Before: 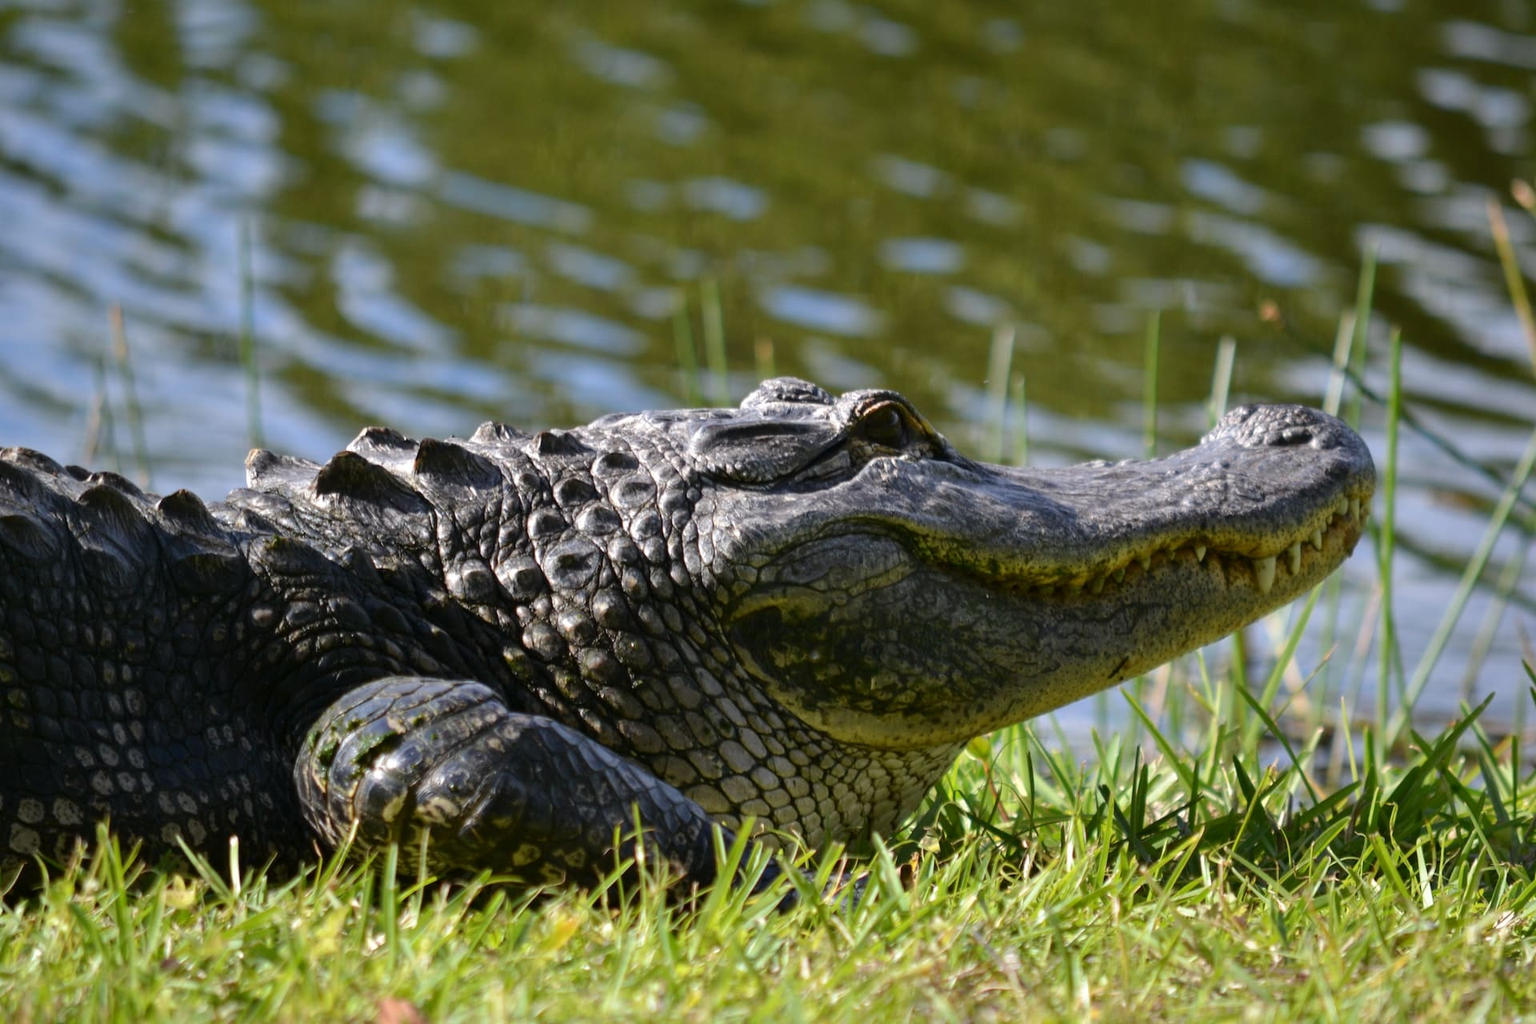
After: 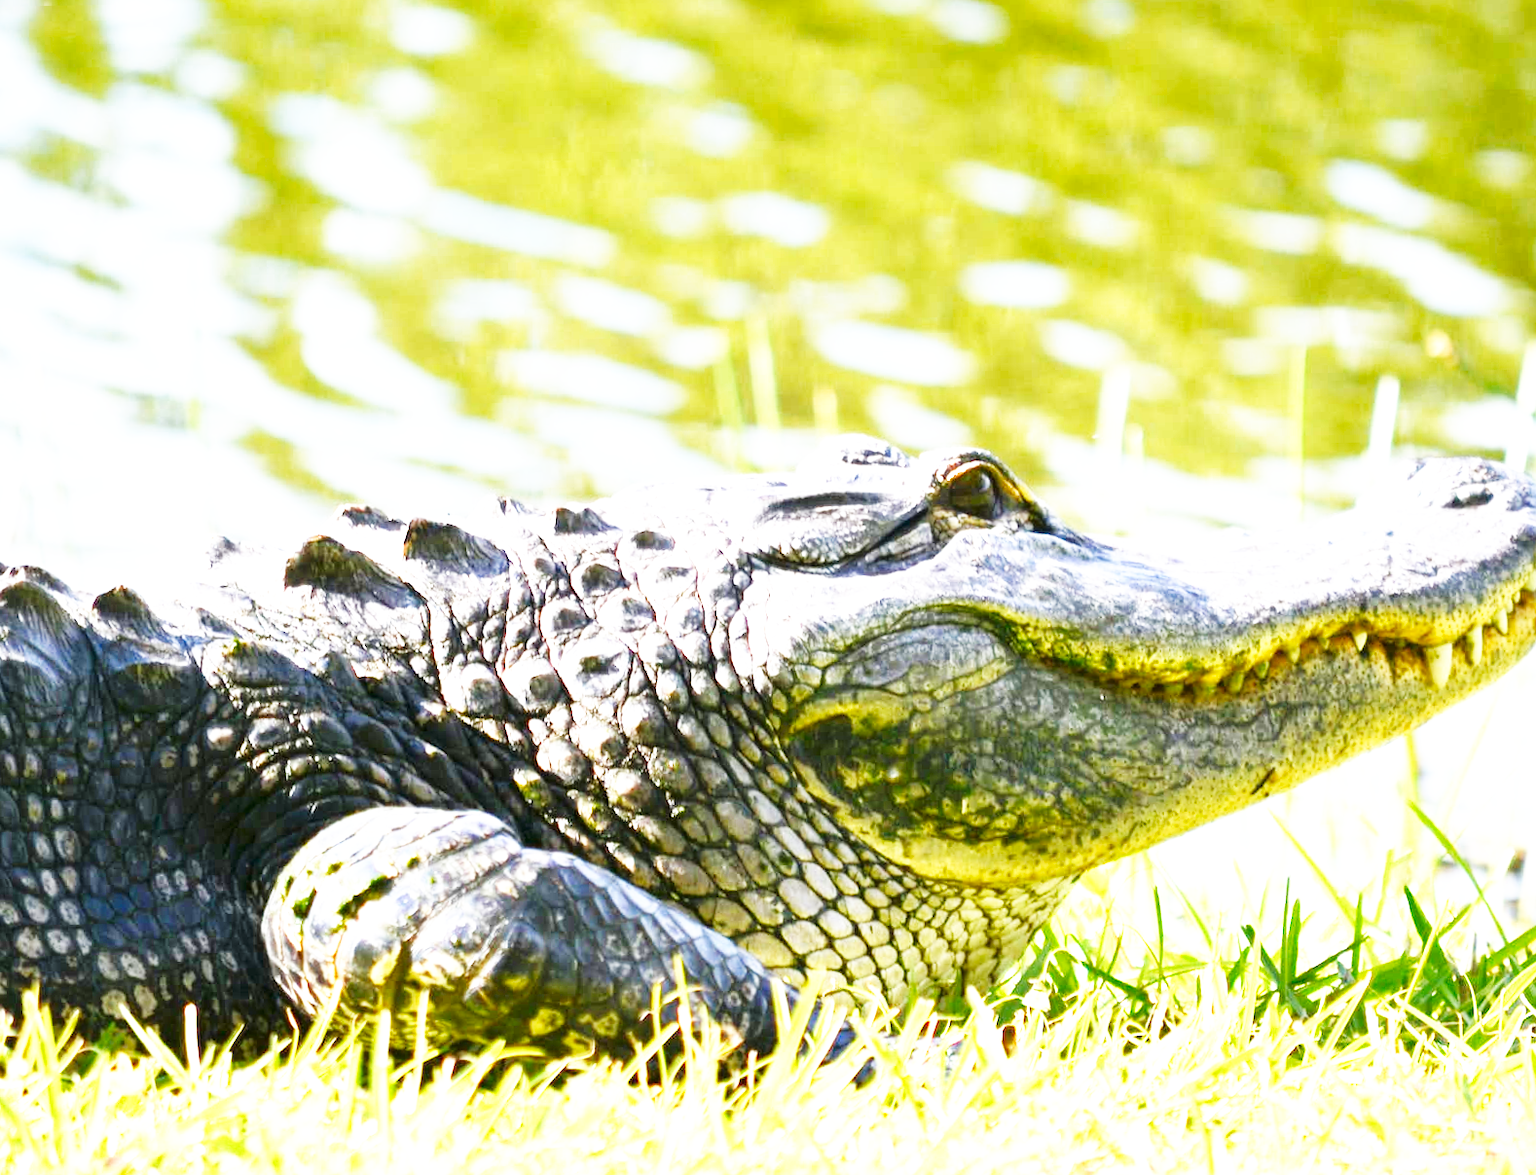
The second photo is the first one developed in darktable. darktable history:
crop and rotate: angle 1°, left 4.281%, top 0.642%, right 11.383%, bottom 2.486%
exposure: exposure 2.003 EV, compensate highlight preservation false
rgb curve: curves: ch0 [(0, 0) (0.053, 0.068) (0.122, 0.128) (1, 1)]
base curve: curves: ch0 [(0, 0) (0.007, 0.004) (0.027, 0.03) (0.046, 0.07) (0.207, 0.54) (0.442, 0.872) (0.673, 0.972) (1, 1)], preserve colors none
